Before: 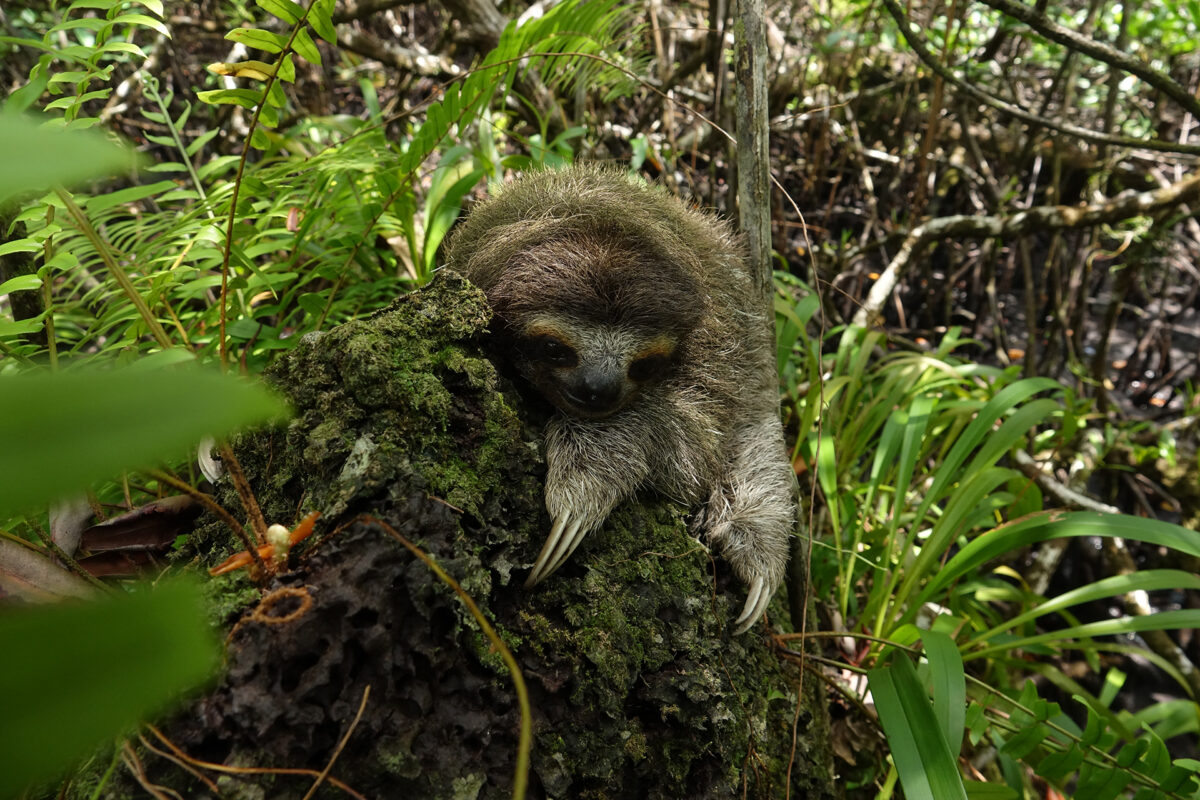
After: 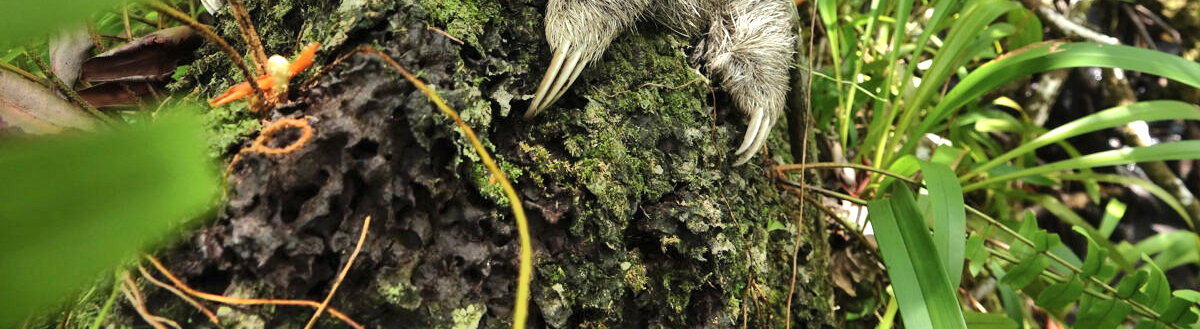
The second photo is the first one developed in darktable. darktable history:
crop and rotate: top 58.741%, bottom 0.074%
exposure: black level correction 0, exposure 0.591 EV, compensate highlight preservation false
shadows and highlights: radius 110.56, shadows 51.19, white point adjustment 9.06, highlights -4.55, soften with gaussian
